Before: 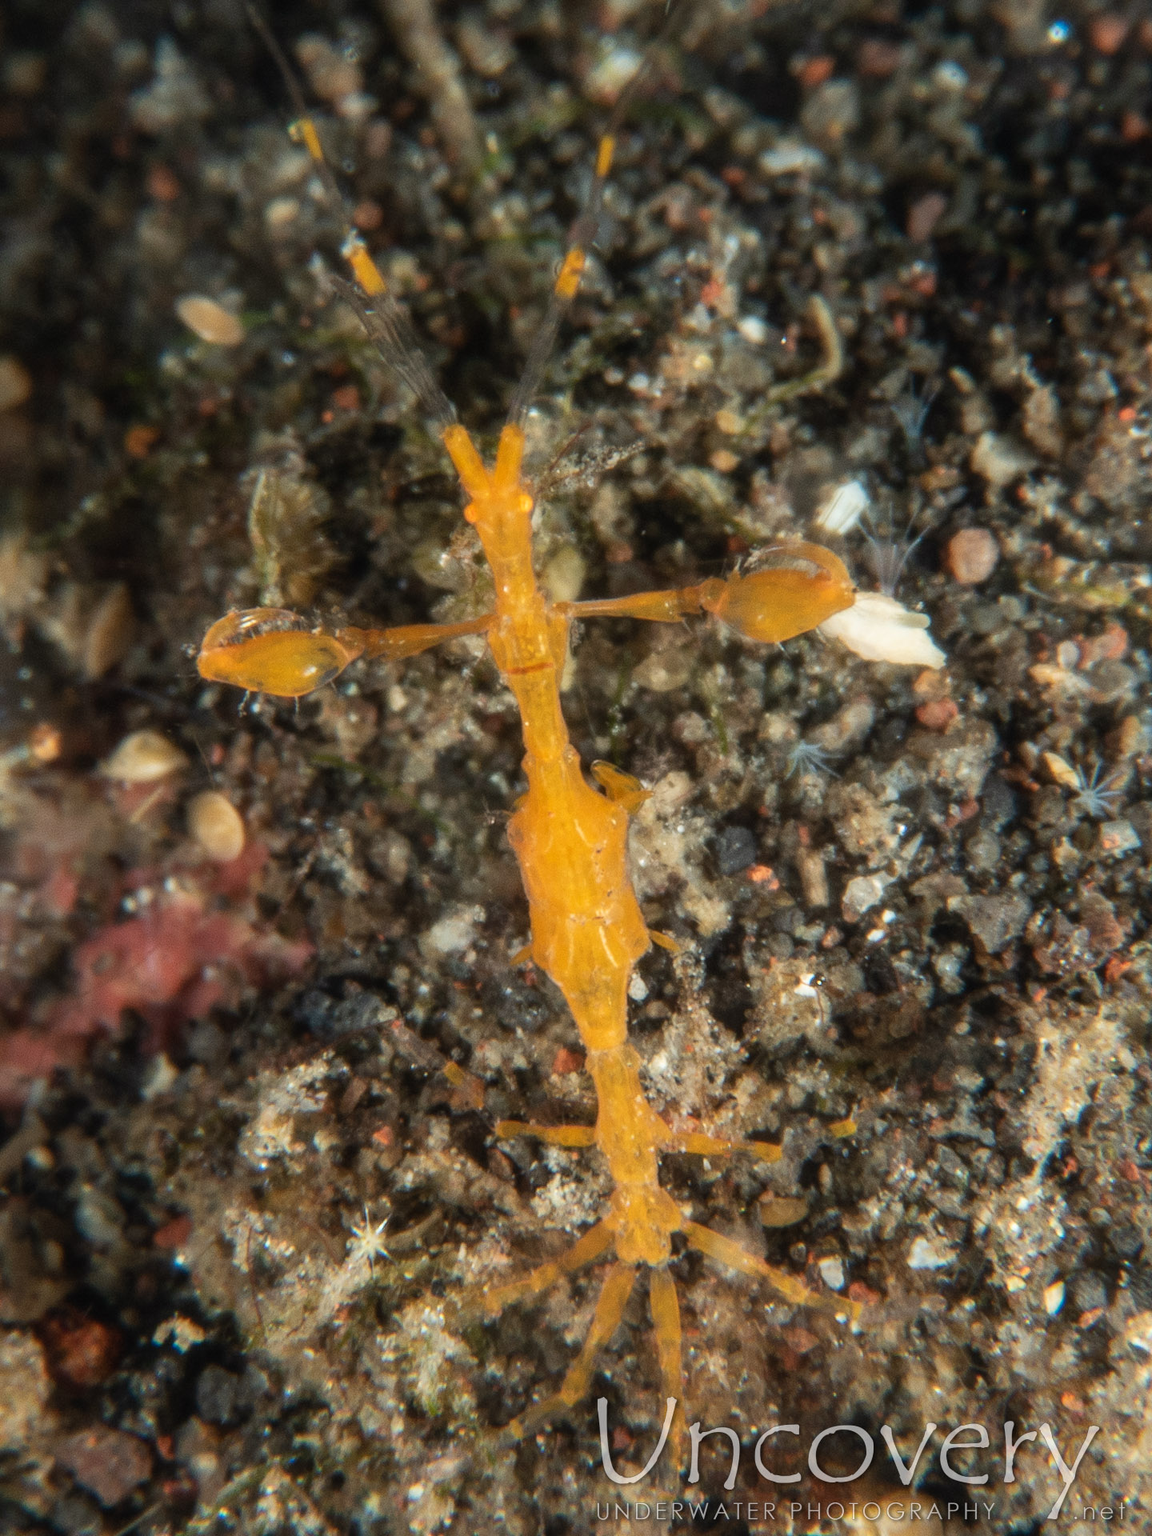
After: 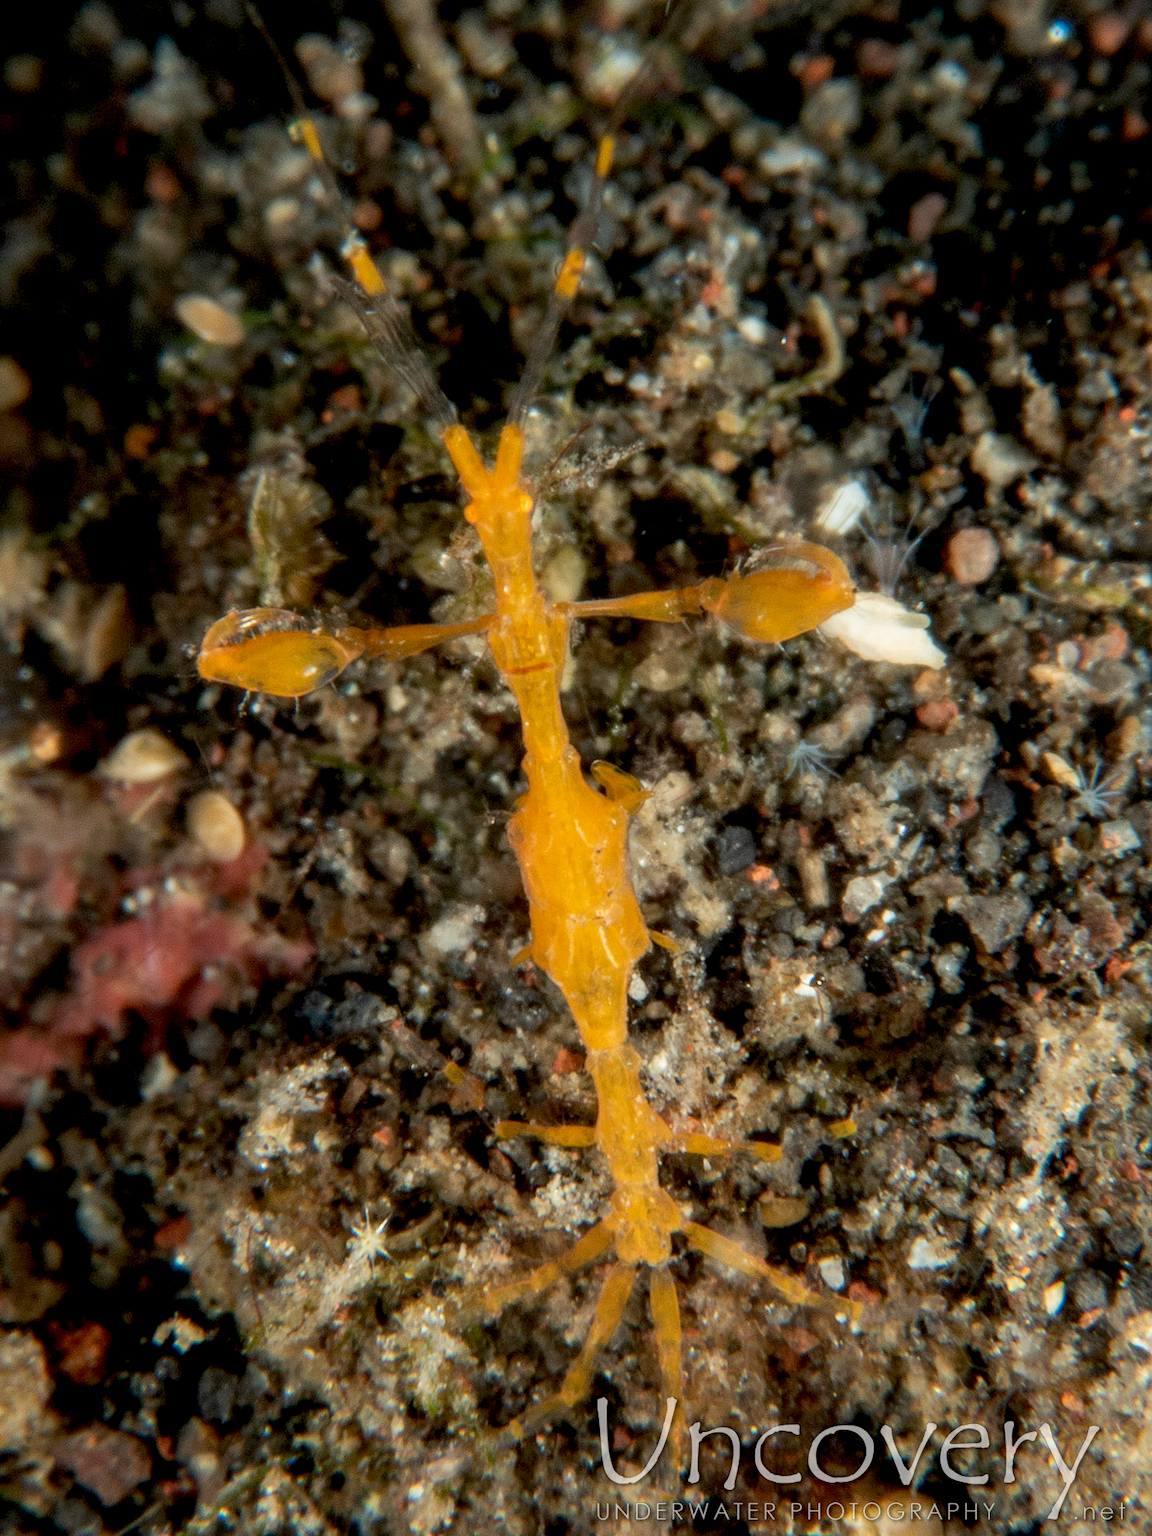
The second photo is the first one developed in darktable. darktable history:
exposure: black level correction 0.016, exposure -0.009 EV, compensate exposure bias true, compensate highlight preservation false
